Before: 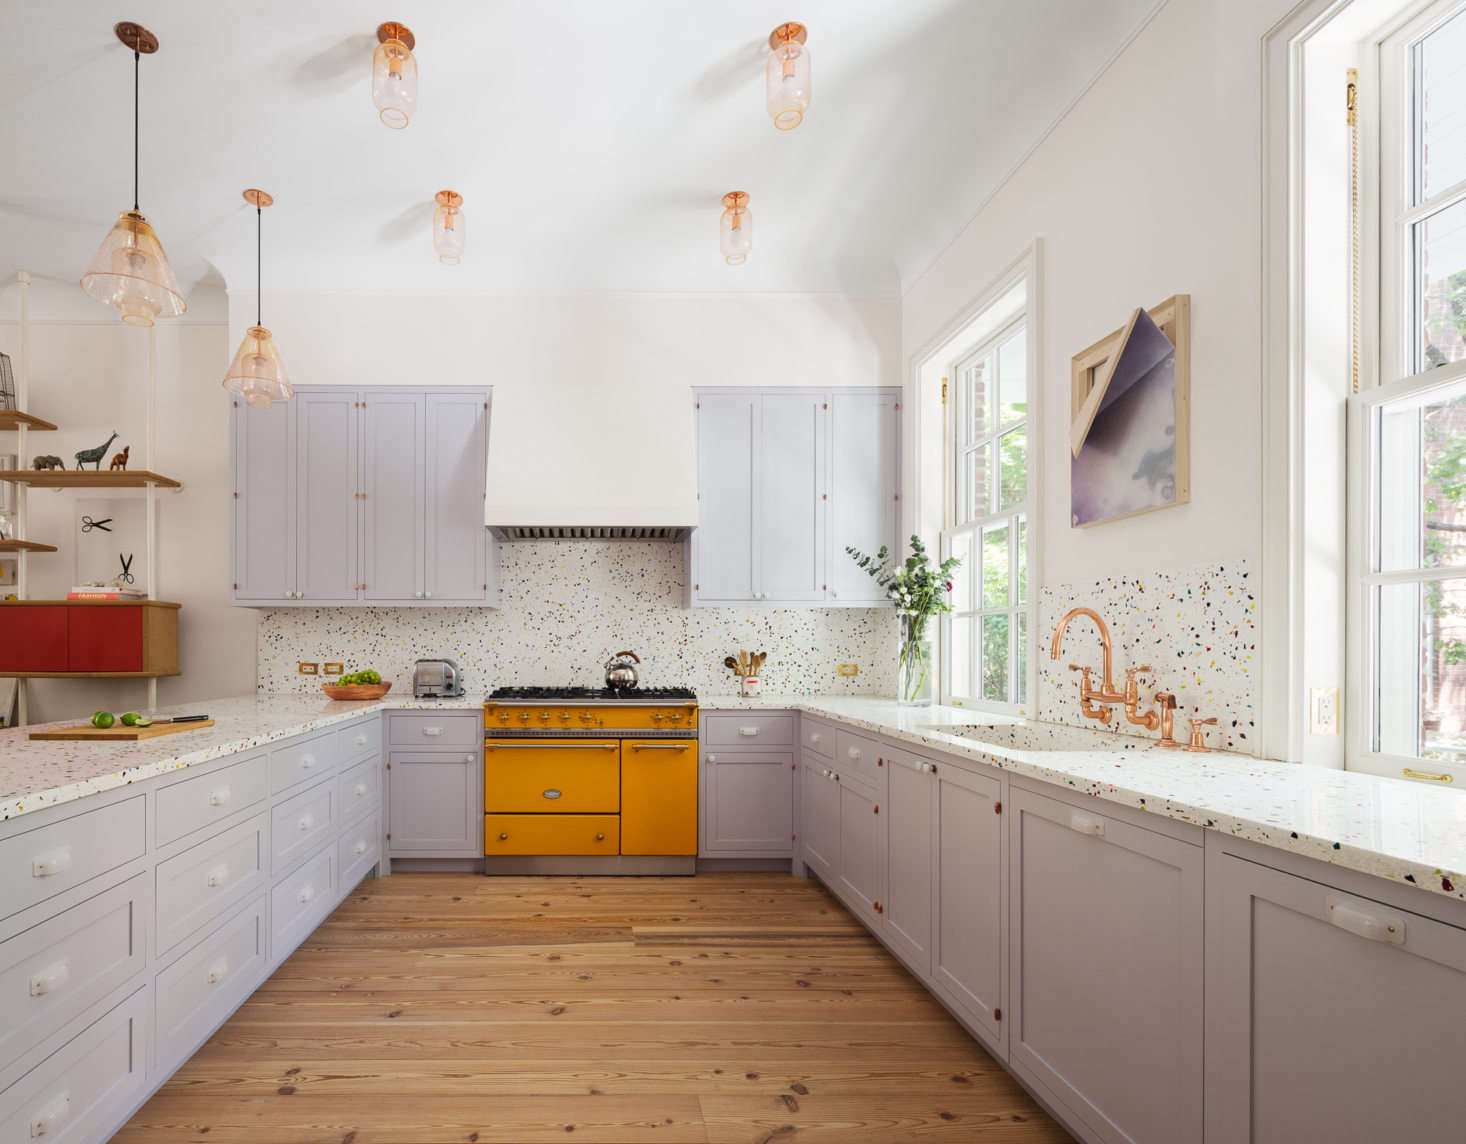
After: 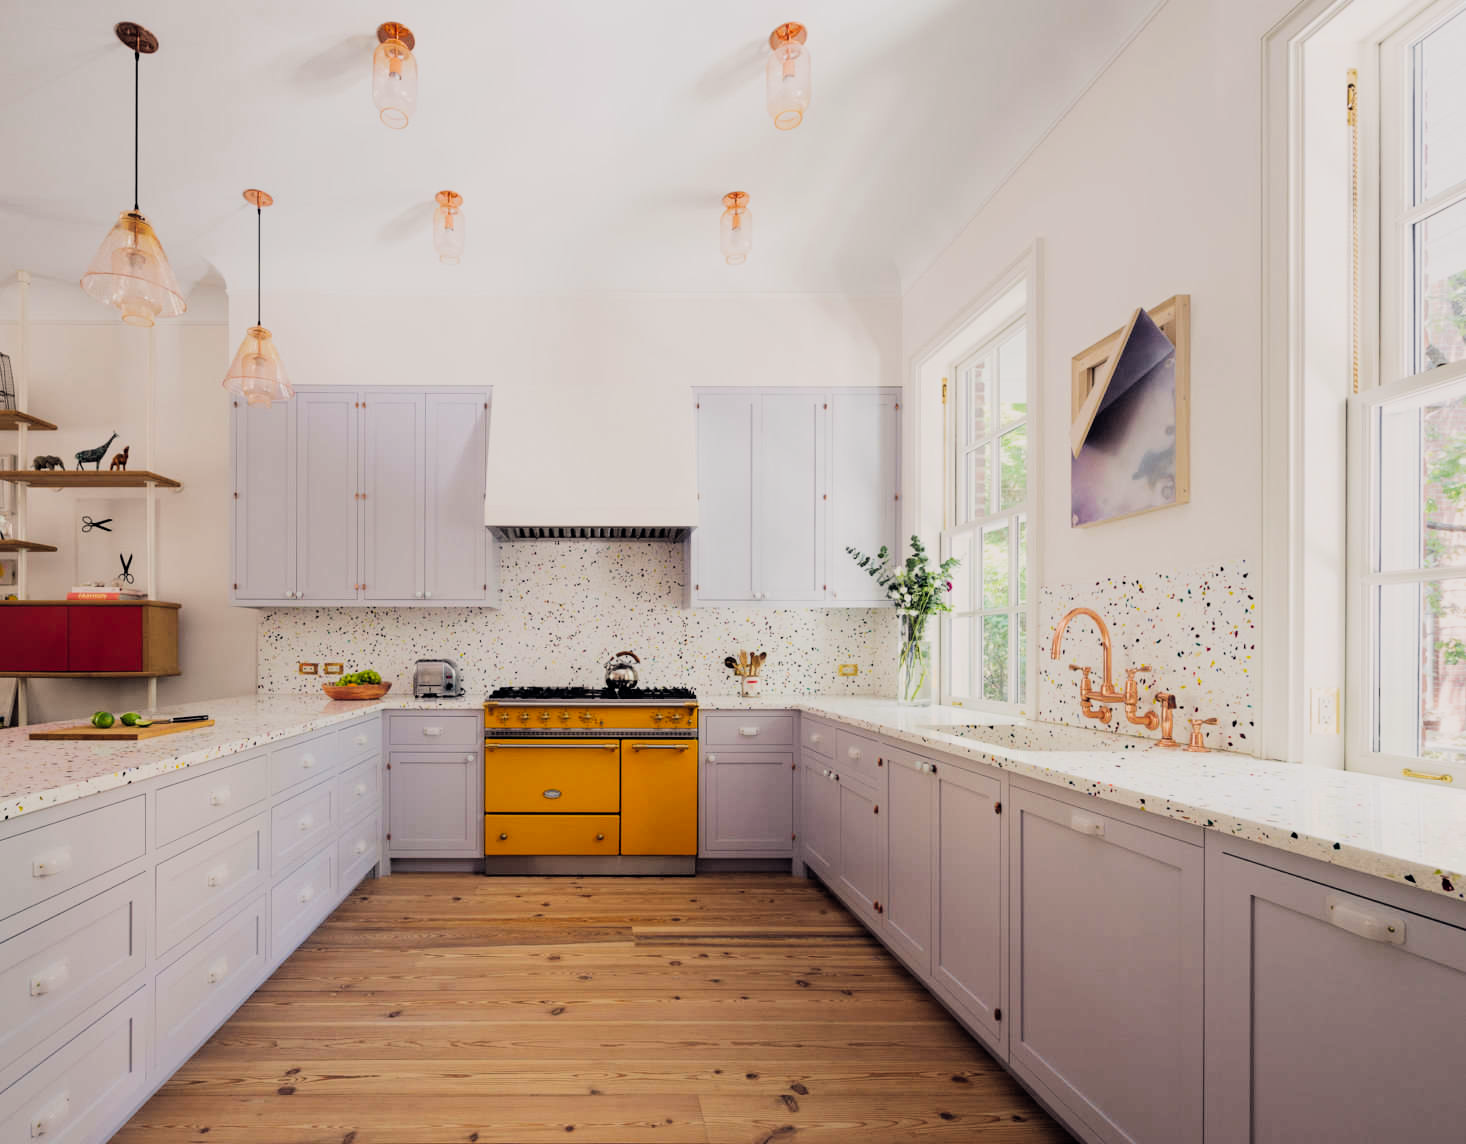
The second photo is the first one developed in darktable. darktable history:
color balance rgb: shadows lift › hue 87.51°, highlights gain › chroma 1.35%, highlights gain › hue 55.1°, global offset › chroma 0.13%, global offset › hue 253.66°, perceptual saturation grading › global saturation 16.38%
filmic rgb: black relative exposure -5 EV, hardness 2.88, contrast 1.3, highlights saturation mix -30%
